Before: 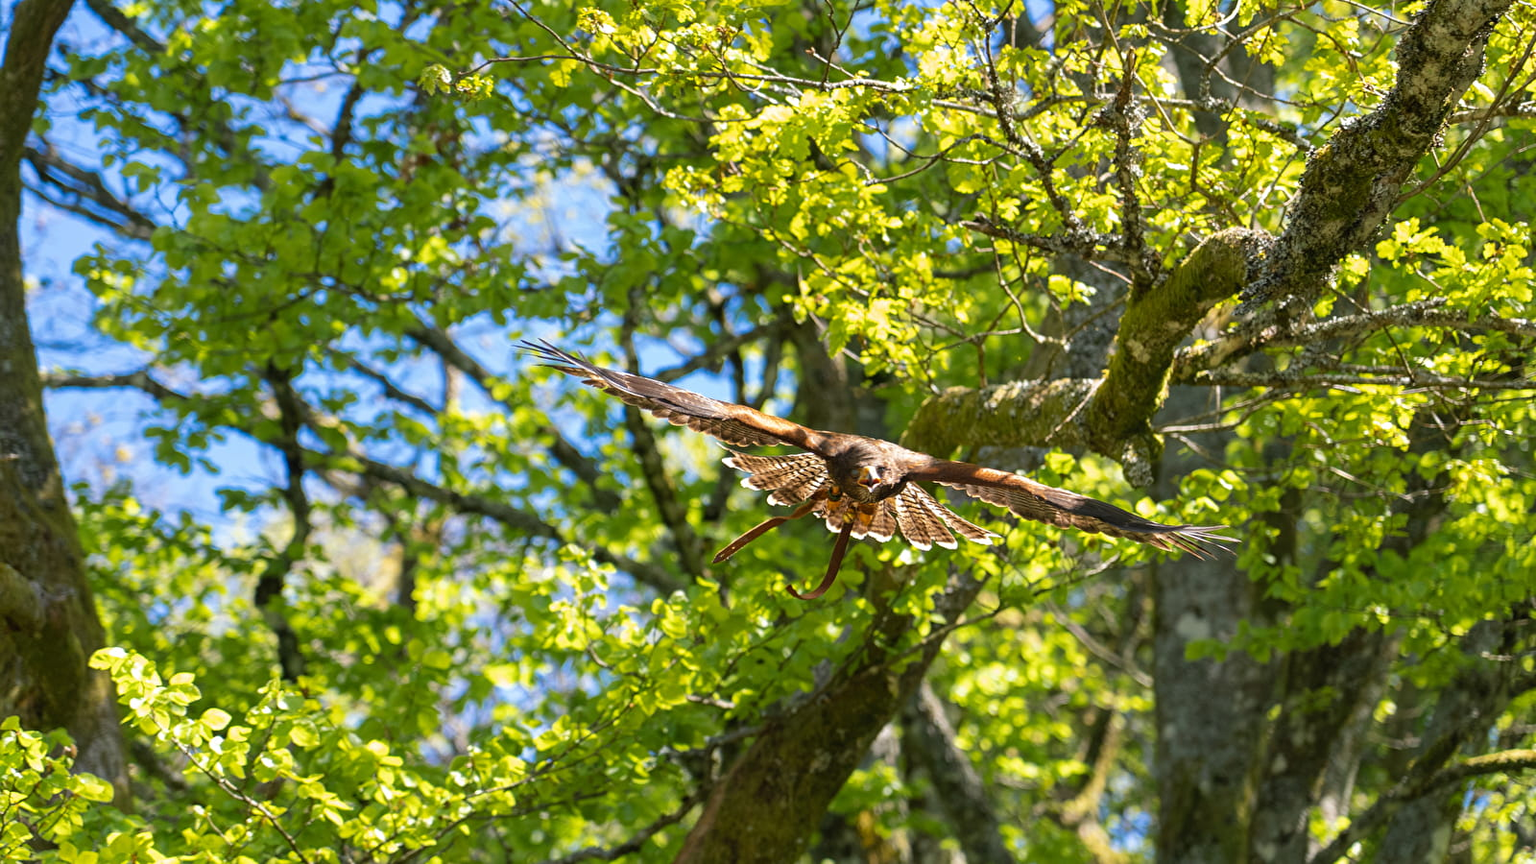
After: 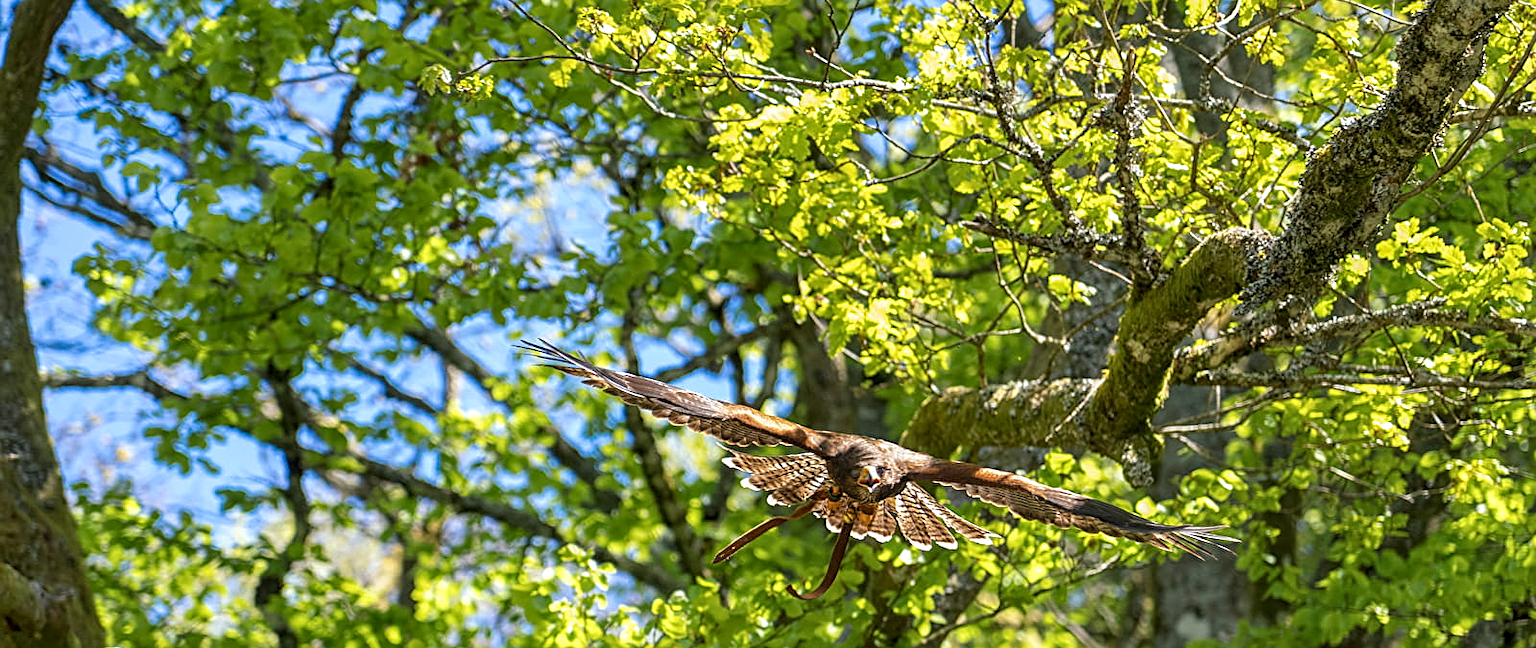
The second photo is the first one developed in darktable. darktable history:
color balance rgb: on, module defaults
sharpen: on, module defaults
white balance: red 0.982, blue 1.018
local contrast: highlights 55%, shadows 52%, detail 130%, midtone range 0.452
crop: bottom 24.988%
